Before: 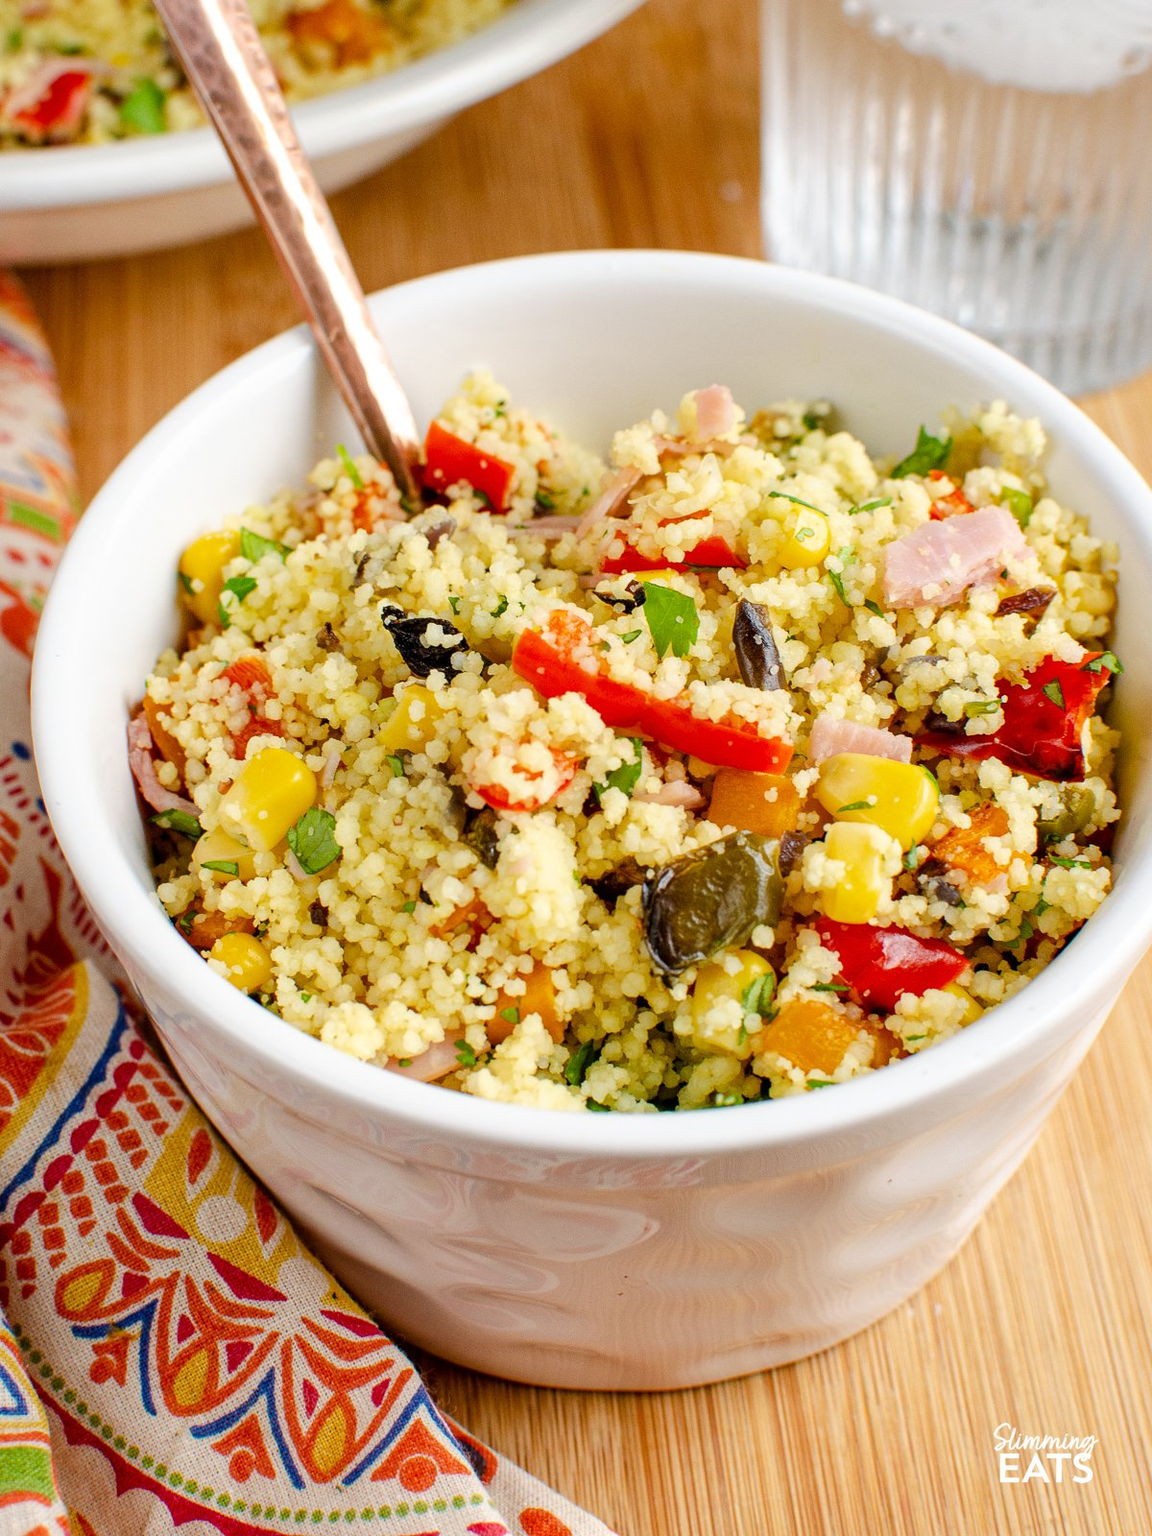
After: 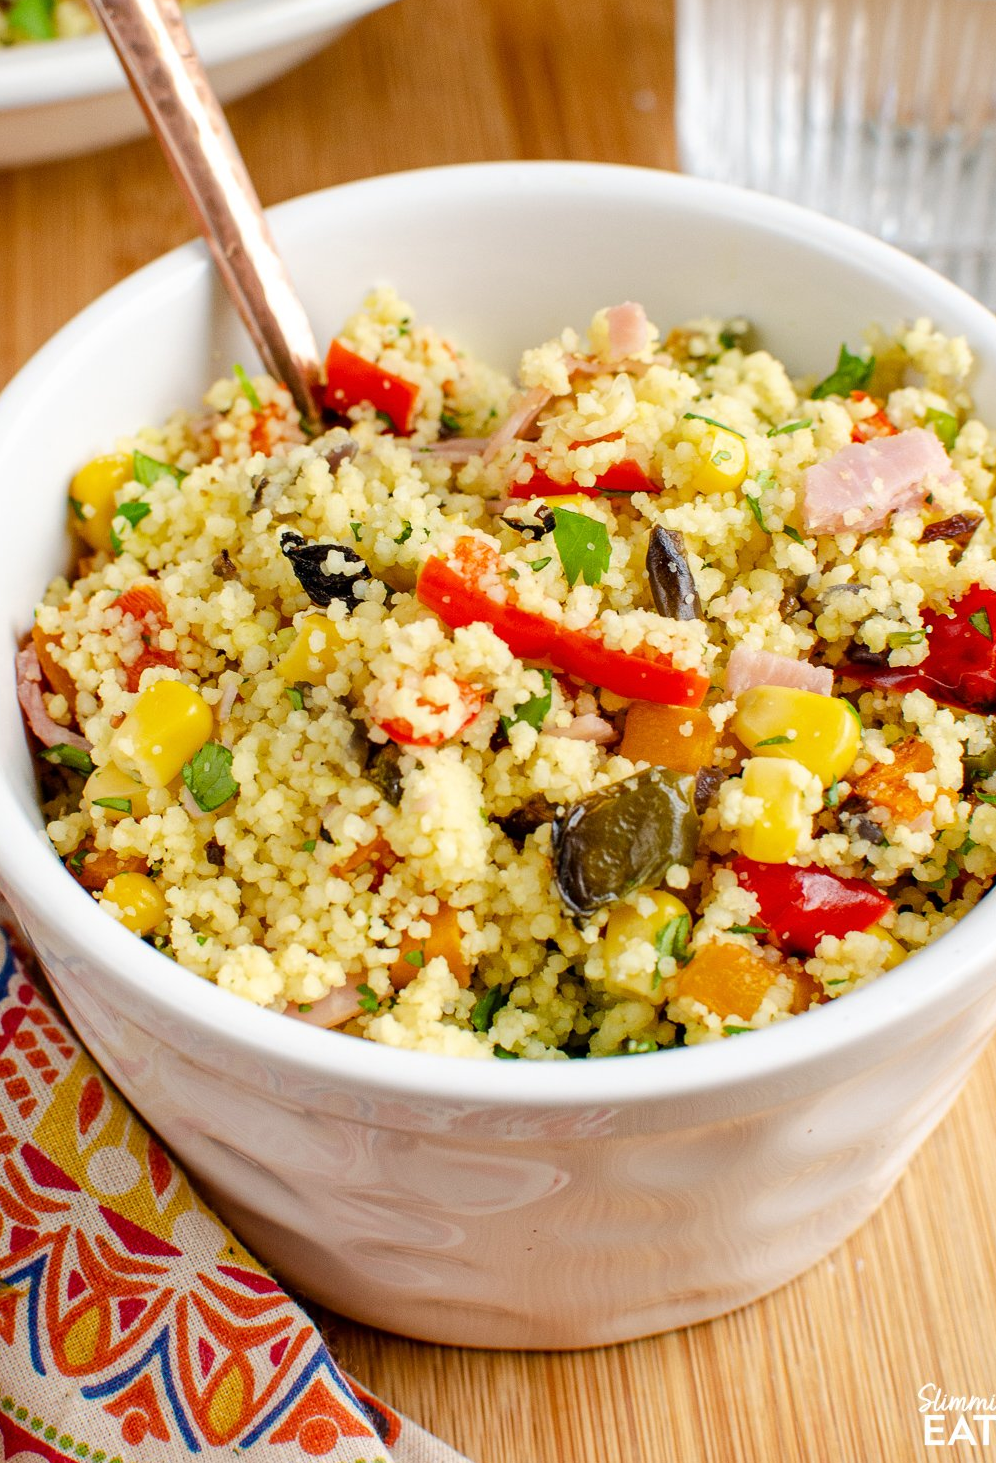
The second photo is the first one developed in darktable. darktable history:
crop: left 9.83%, top 6.245%, right 7.158%, bottom 2.301%
